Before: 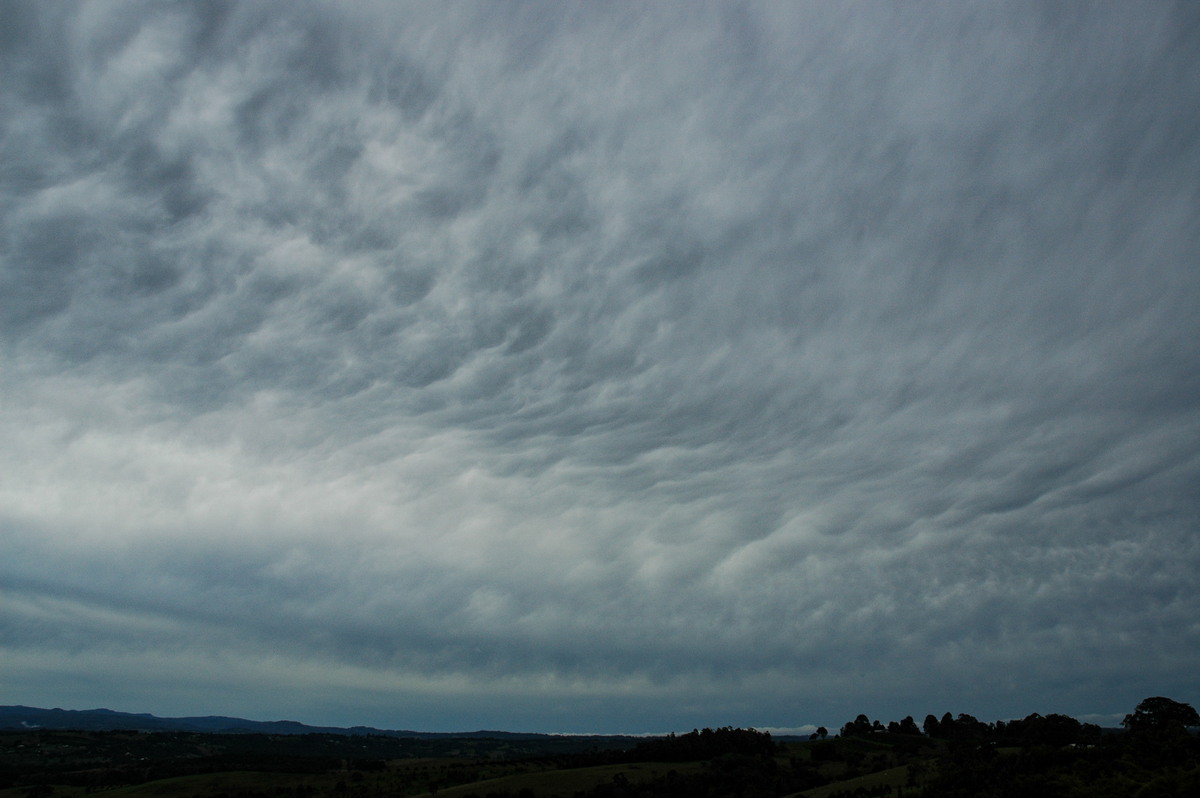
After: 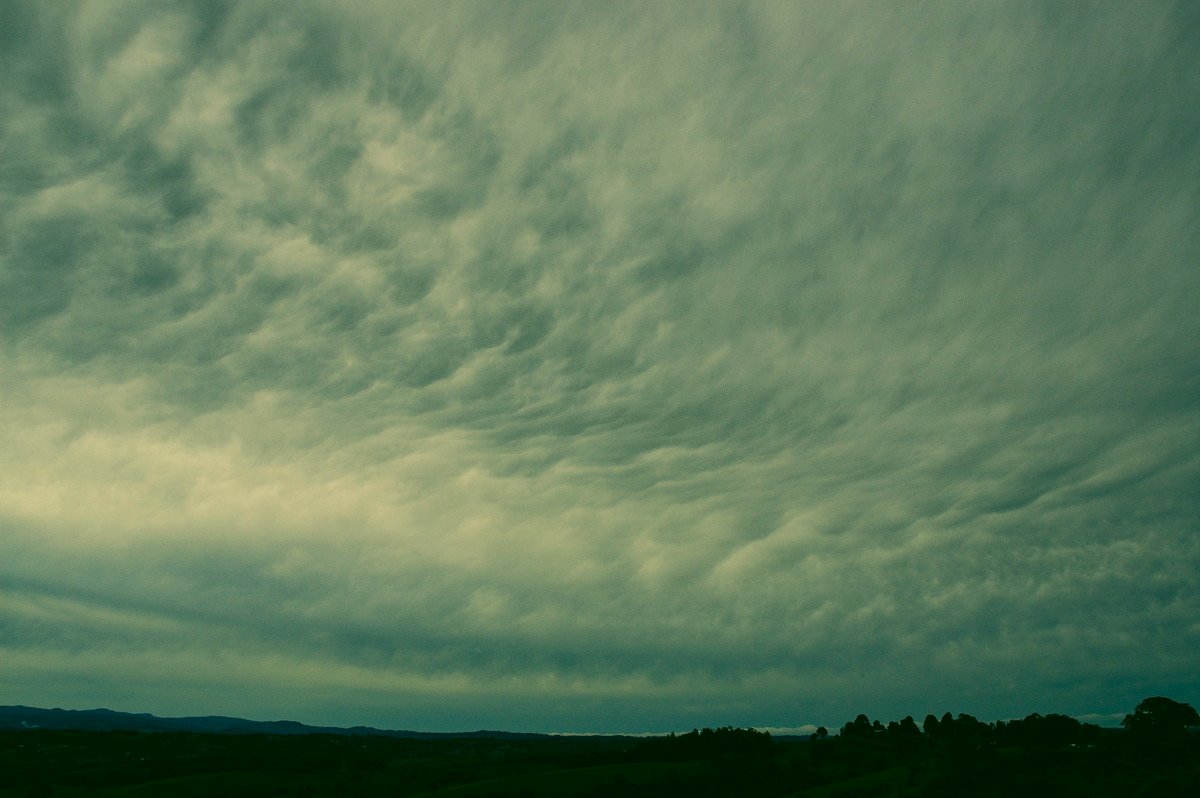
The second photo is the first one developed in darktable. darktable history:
color correction: highlights a* 5.61, highlights b* 33.49, shadows a* -25.35, shadows b* 3.87
